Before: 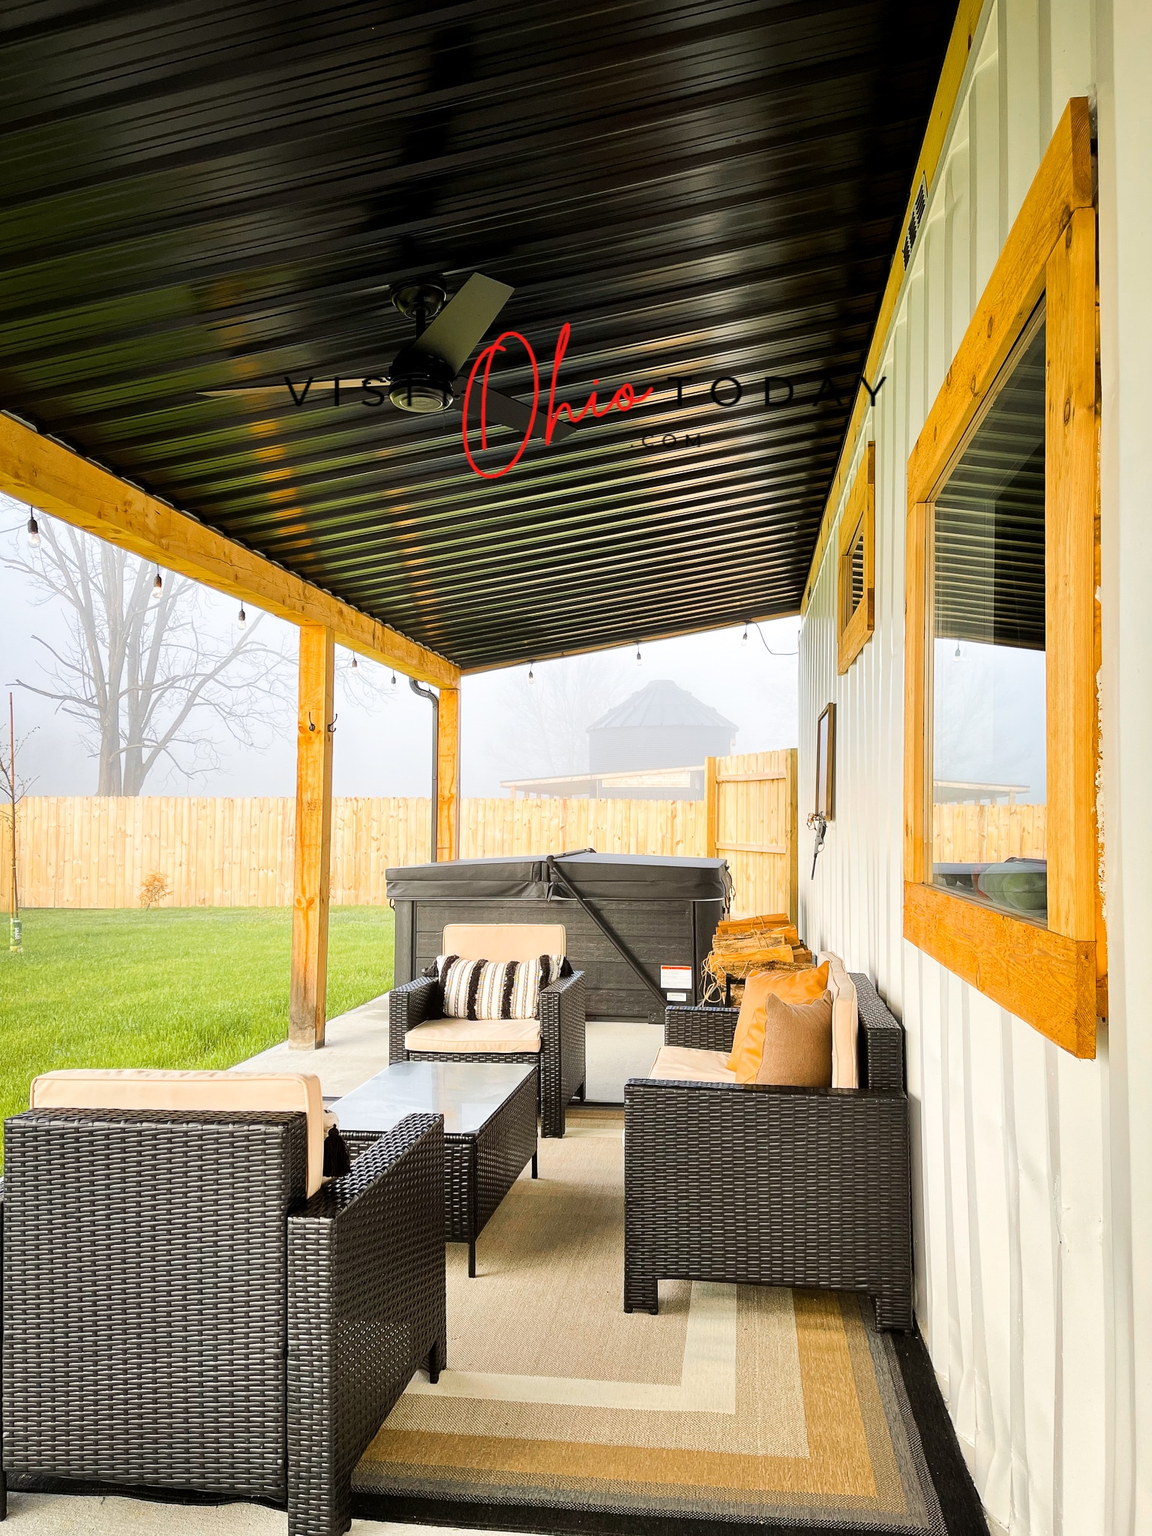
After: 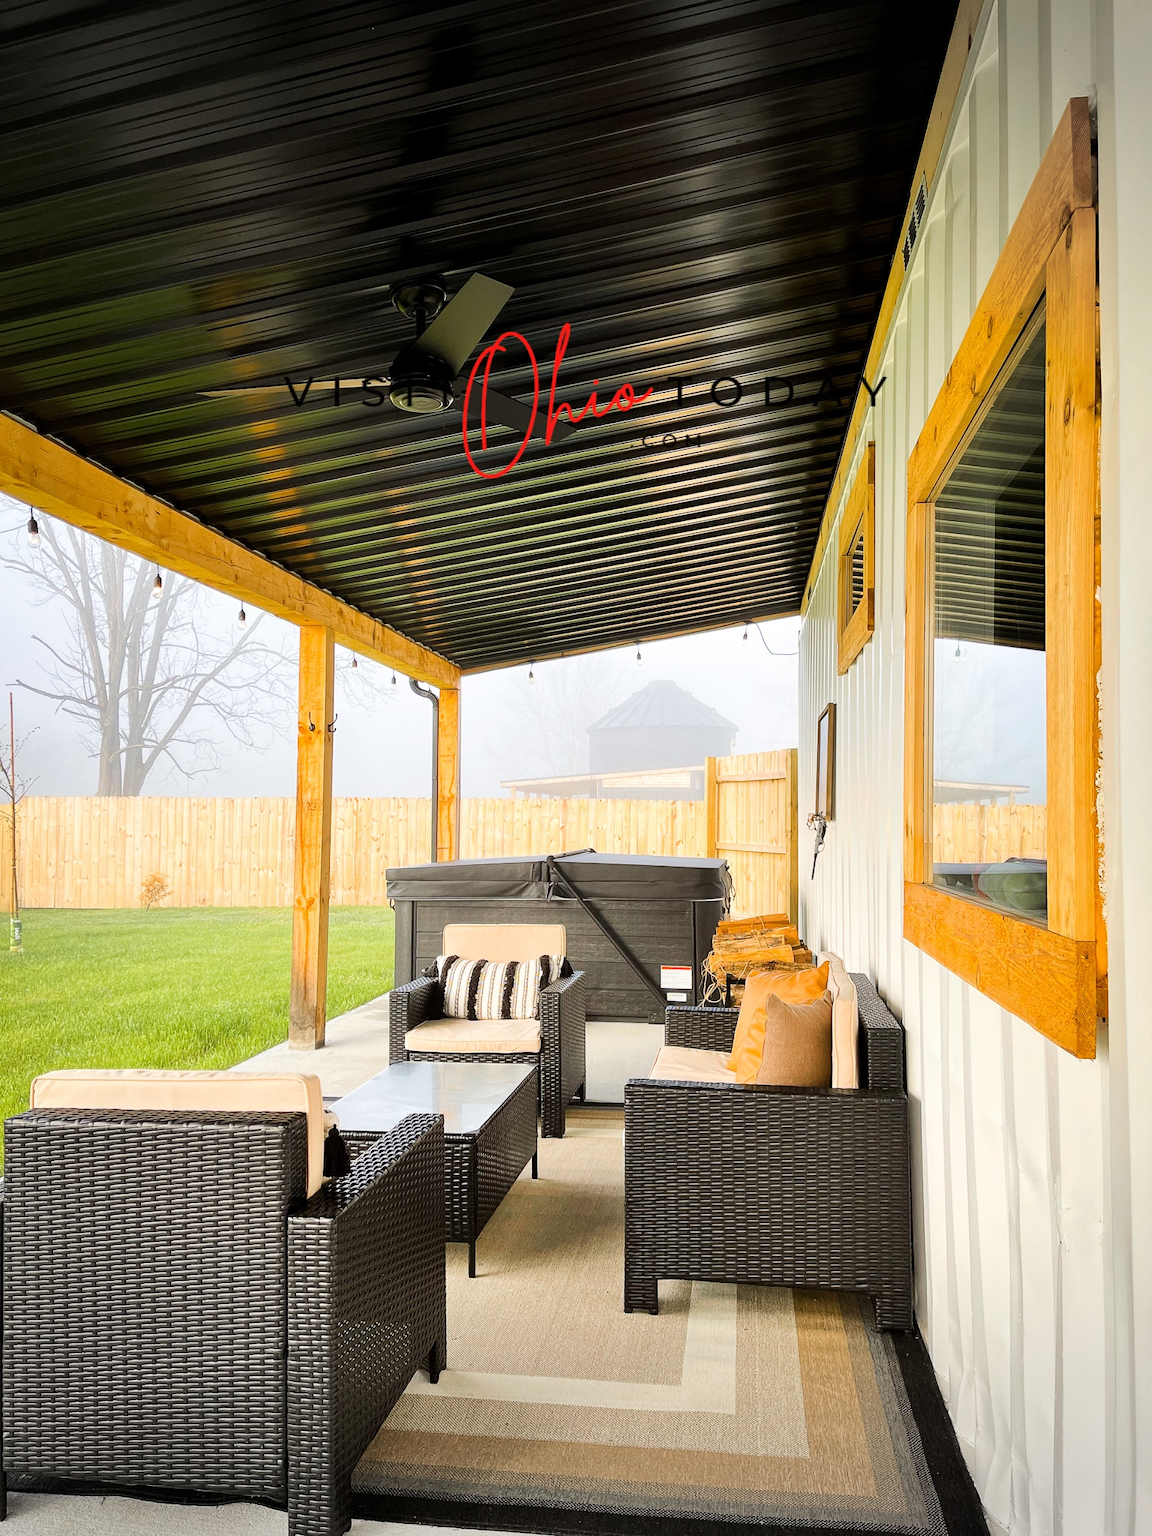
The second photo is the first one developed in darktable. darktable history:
vignetting: fall-off start 100%, brightness -0.282, width/height ratio 1.31
